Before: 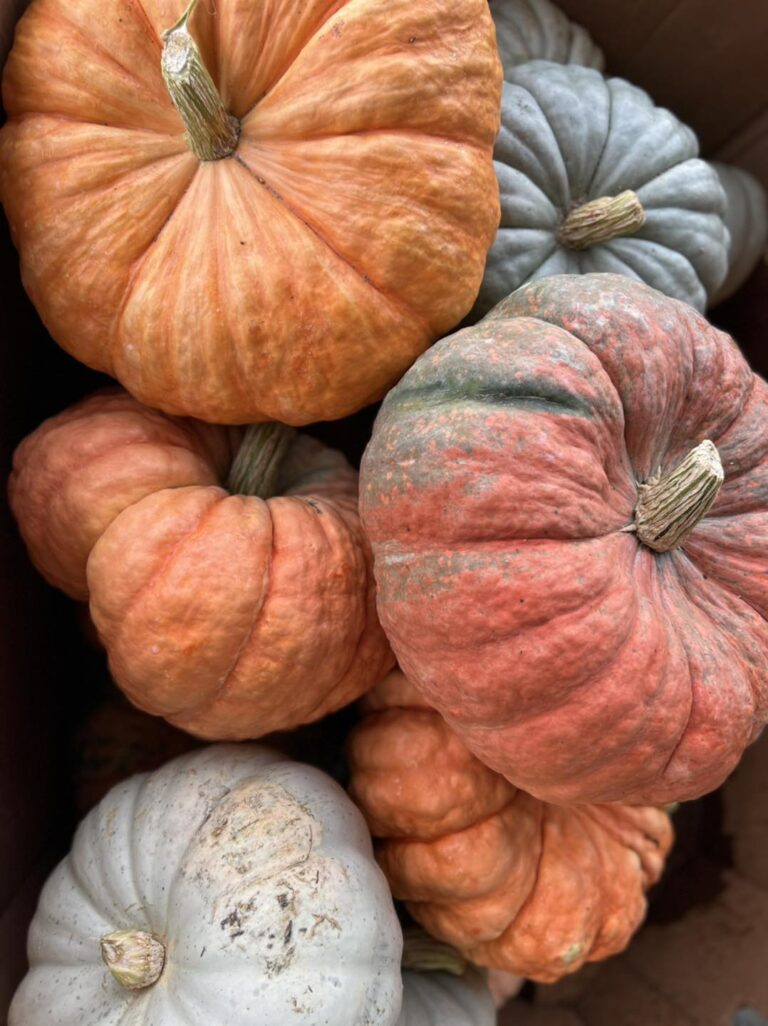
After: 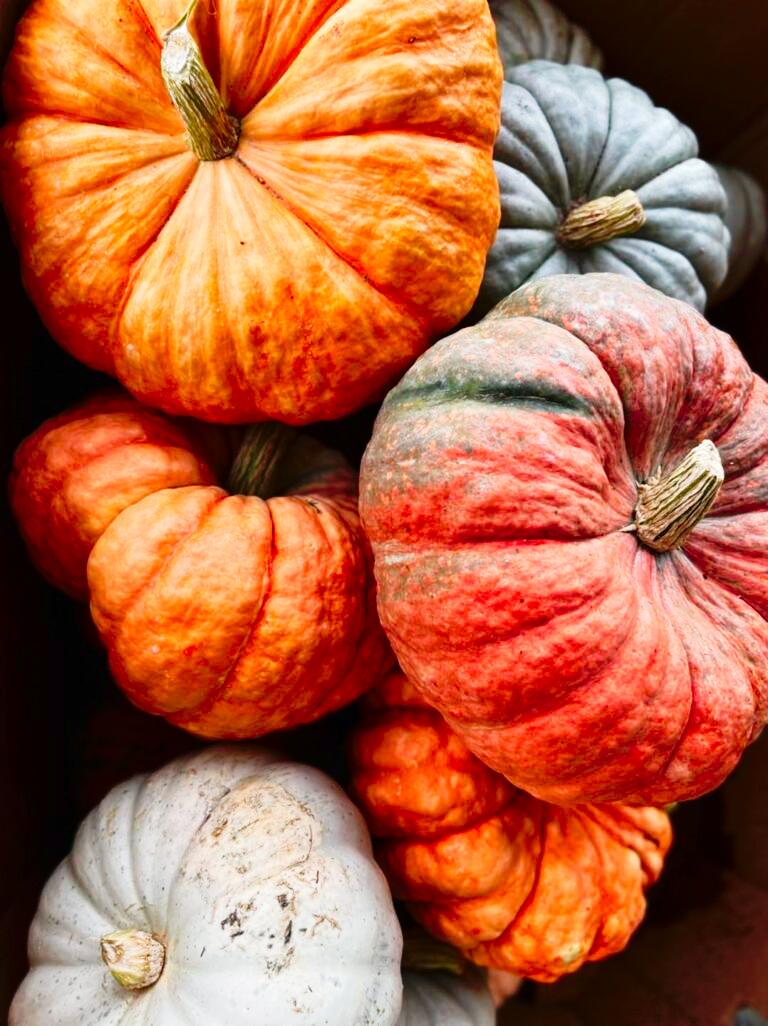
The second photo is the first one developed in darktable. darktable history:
contrast brightness saturation: contrast 0.118, brightness -0.12, saturation 0.201
tone curve: curves: ch0 [(0, 0) (0.003, 0.011) (0.011, 0.014) (0.025, 0.023) (0.044, 0.035) (0.069, 0.047) (0.1, 0.065) (0.136, 0.098) (0.177, 0.139) (0.224, 0.214) (0.277, 0.306) (0.335, 0.392) (0.399, 0.484) (0.468, 0.584) (0.543, 0.68) (0.623, 0.772) (0.709, 0.847) (0.801, 0.905) (0.898, 0.951) (1, 1)], preserve colors none
